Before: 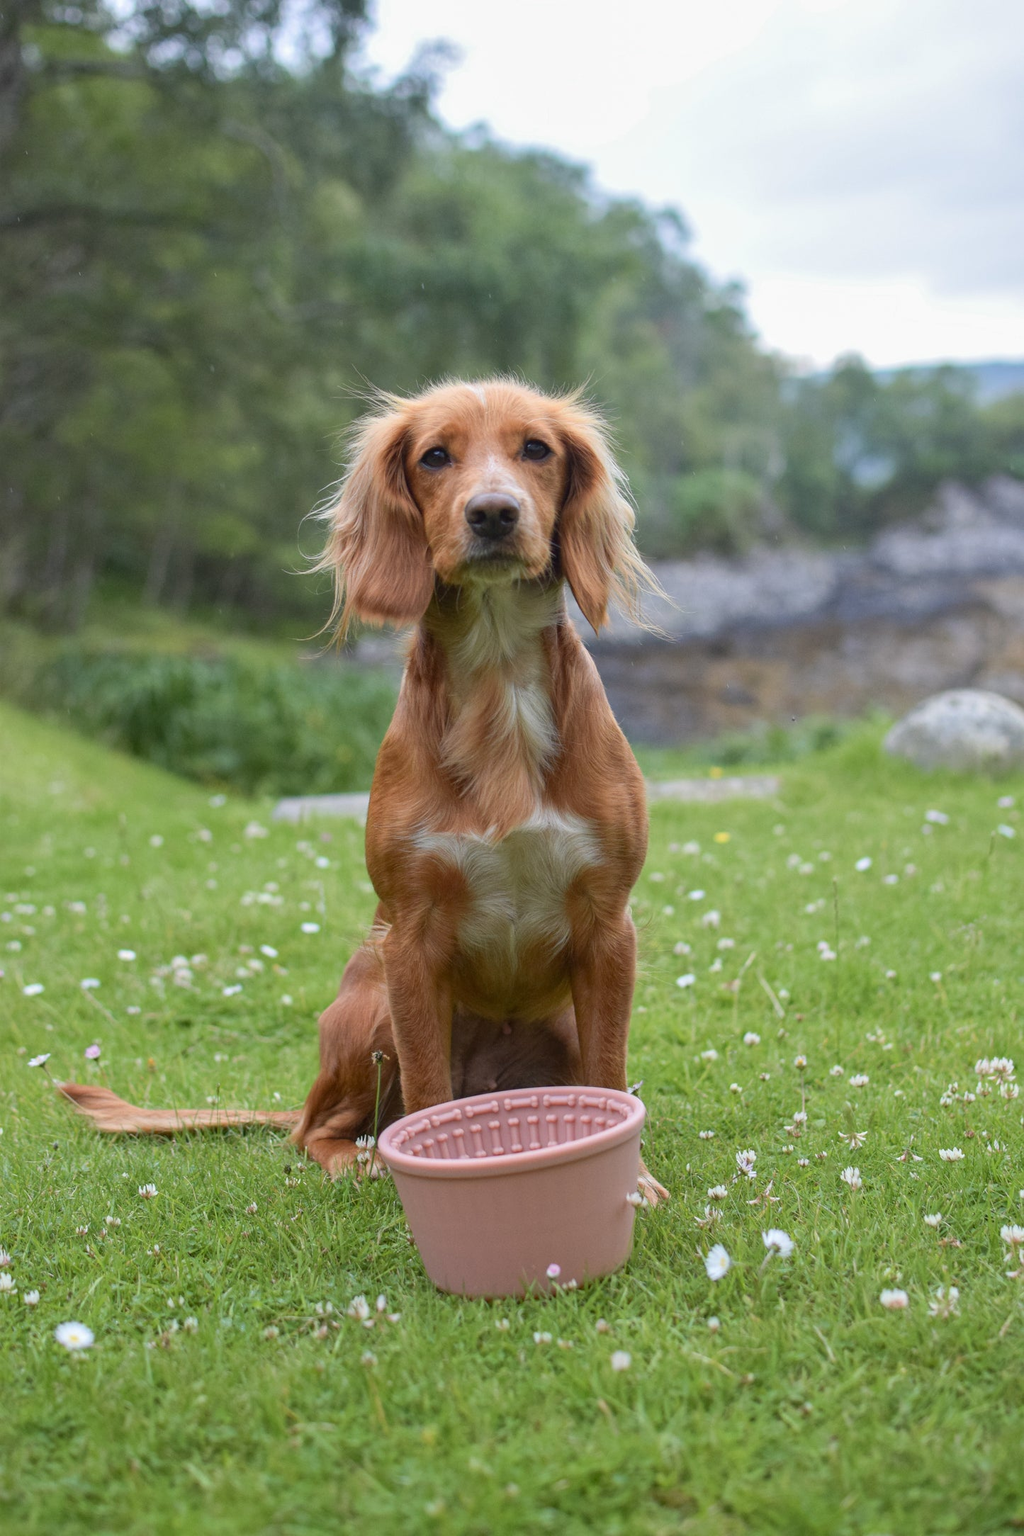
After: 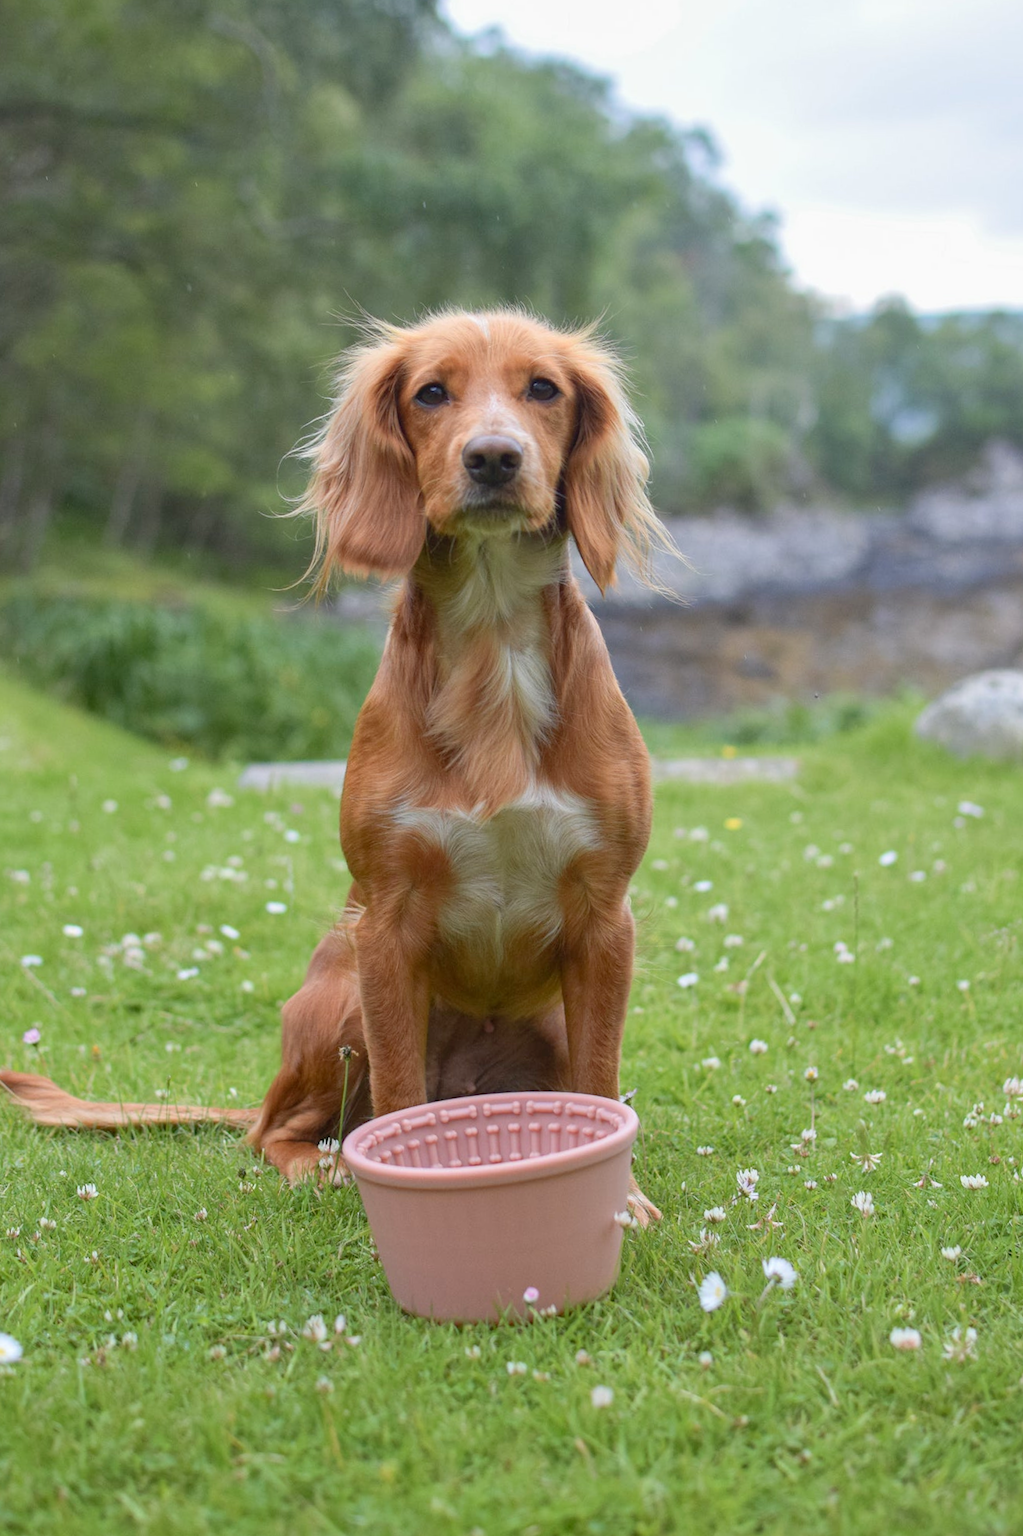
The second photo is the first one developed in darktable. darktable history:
levels: levels [0, 0.478, 1]
crop and rotate: angle -1.96°, left 3.097%, top 4.154%, right 1.586%, bottom 0.529%
